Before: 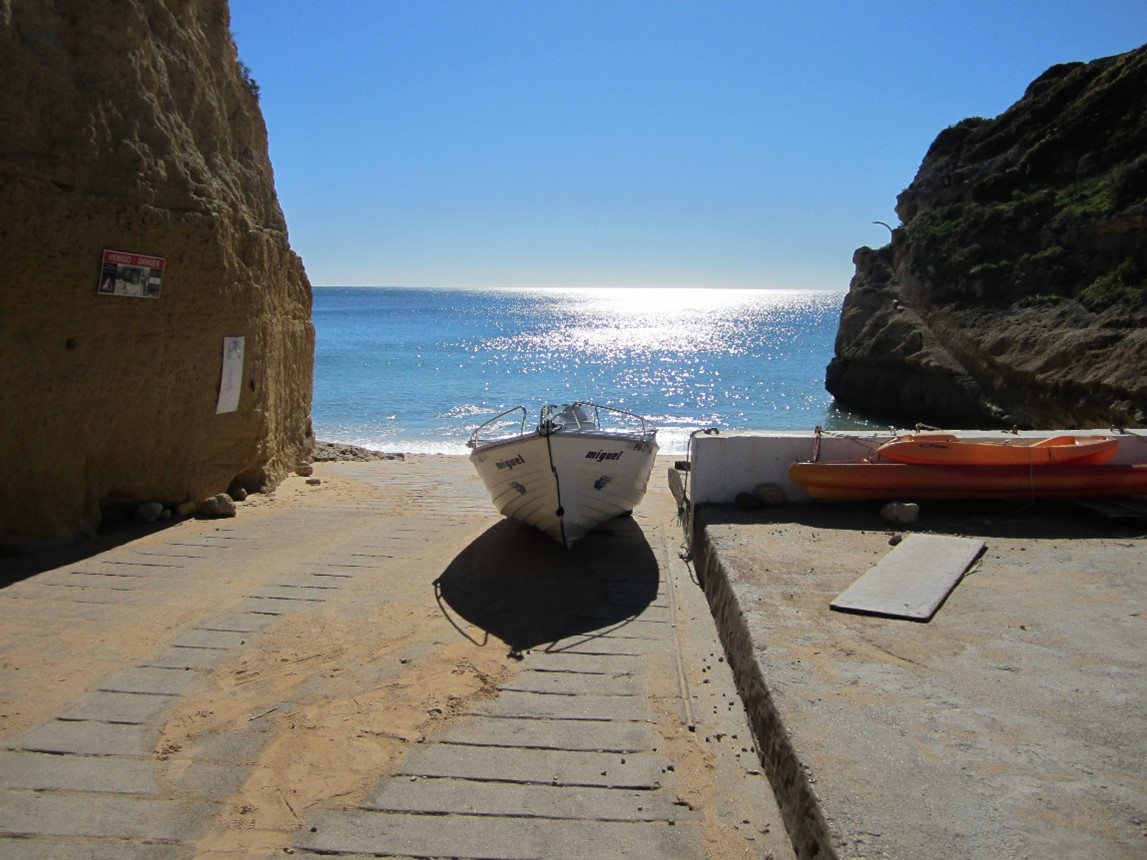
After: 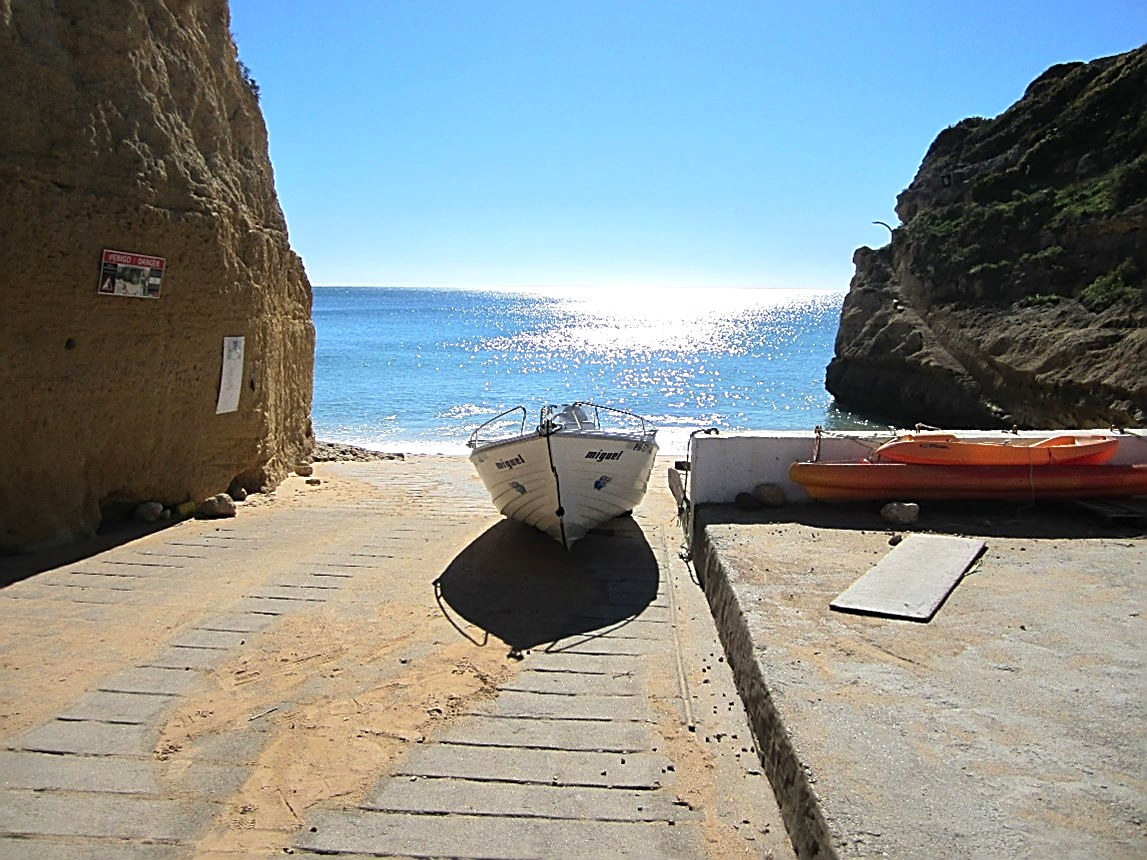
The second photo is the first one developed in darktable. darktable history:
exposure: black level correction 0, exposure 0.699 EV, compensate exposure bias true, compensate highlight preservation false
sharpen: amount 0.89
